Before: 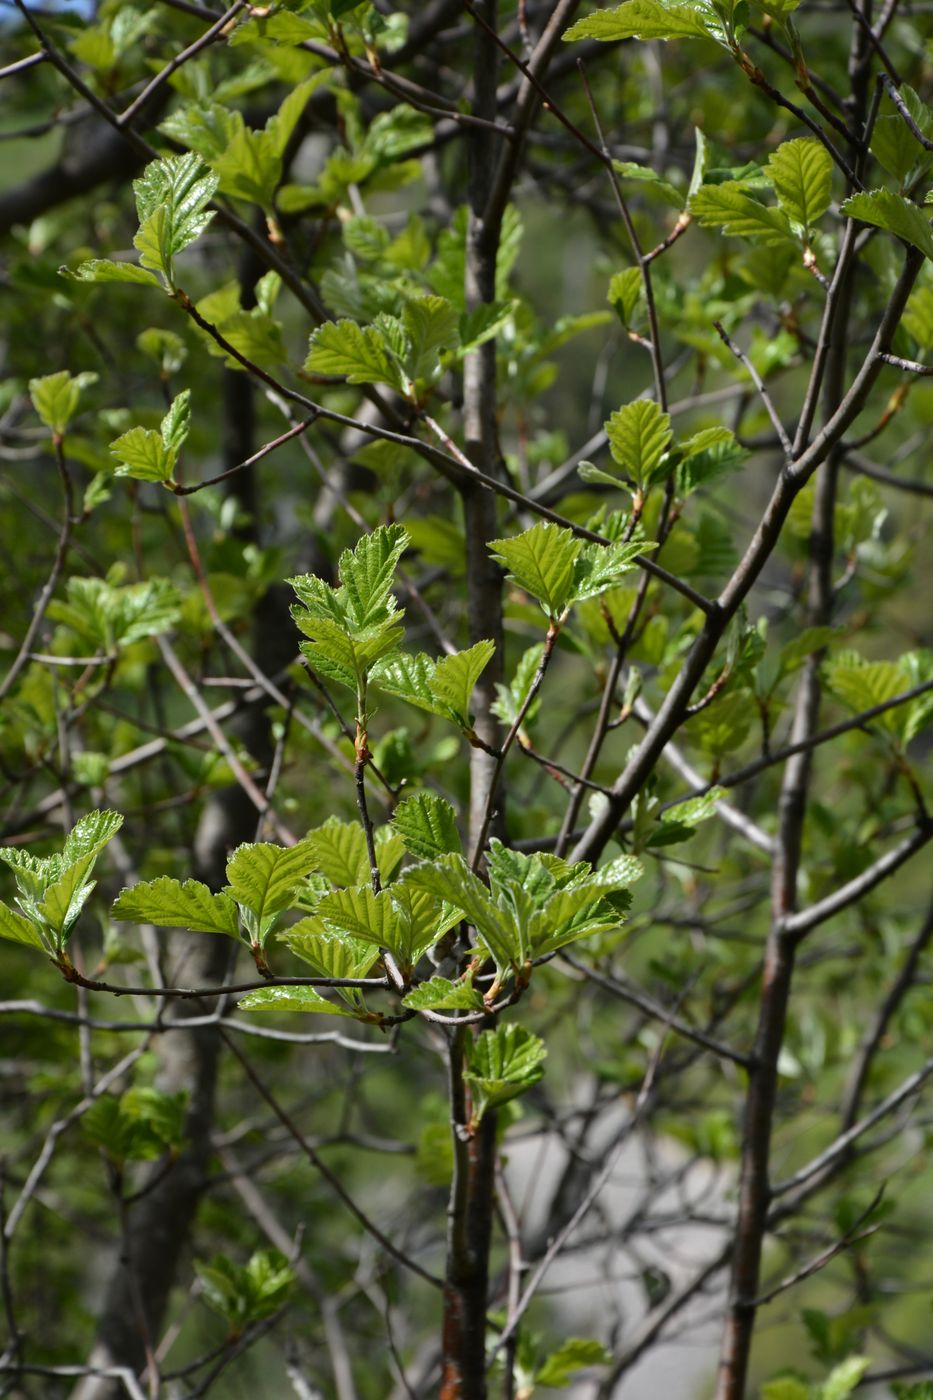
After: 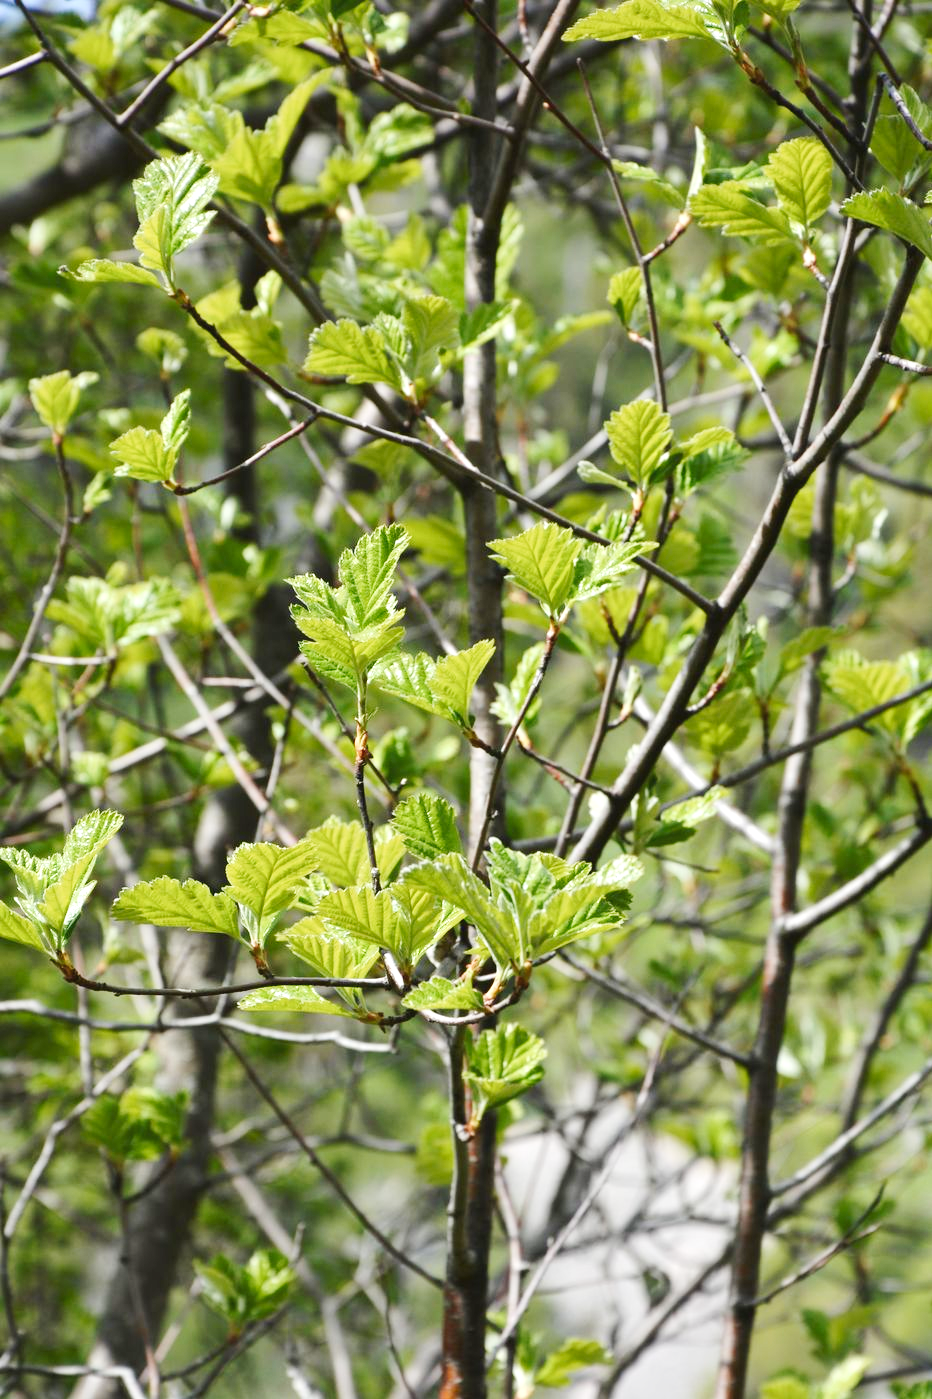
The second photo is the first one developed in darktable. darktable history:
tone curve: curves: ch0 [(0, 0.017) (0.239, 0.277) (0.508, 0.593) (0.826, 0.855) (1, 0.945)]; ch1 [(0, 0) (0.401, 0.42) (0.442, 0.47) (0.492, 0.498) (0.511, 0.504) (0.555, 0.586) (0.681, 0.739) (1, 1)]; ch2 [(0, 0) (0.411, 0.433) (0.5, 0.504) (0.545, 0.574) (1, 1)], preserve colors none
exposure: black level correction 0, exposure 1.122 EV, compensate highlight preservation false
